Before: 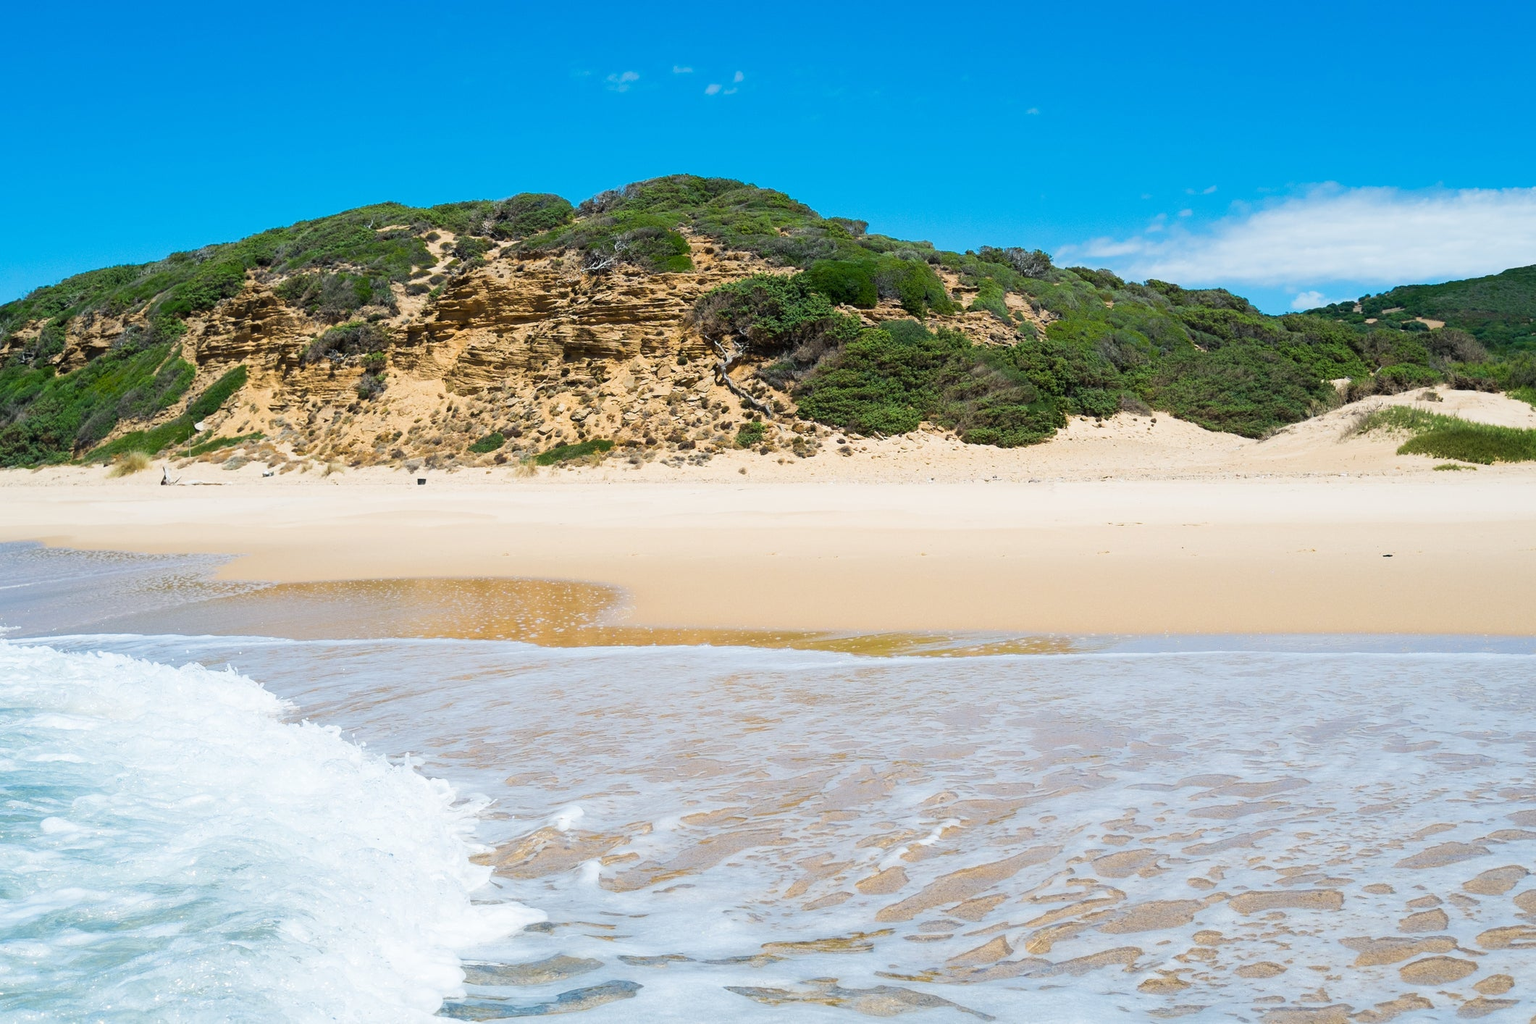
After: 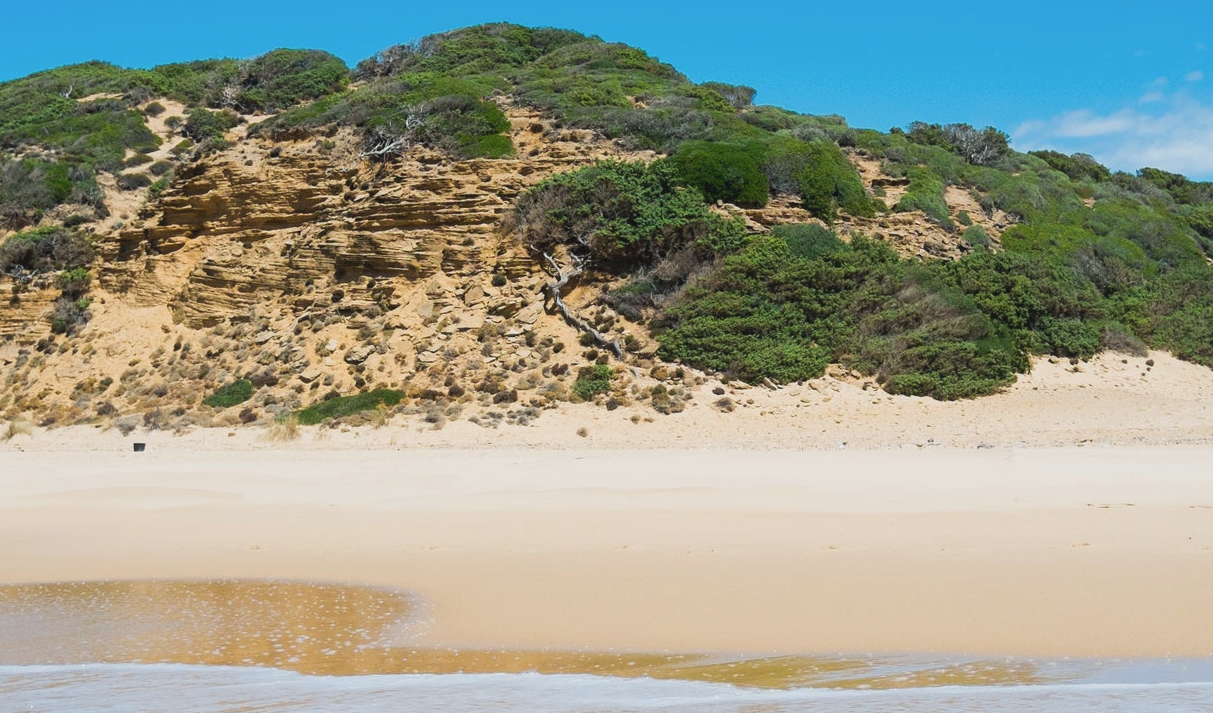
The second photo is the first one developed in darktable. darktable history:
contrast brightness saturation: contrast -0.1, saturation -0.1
crop: left 20.932%, top 15.471%, right 21.848%, bottom 34.081%
